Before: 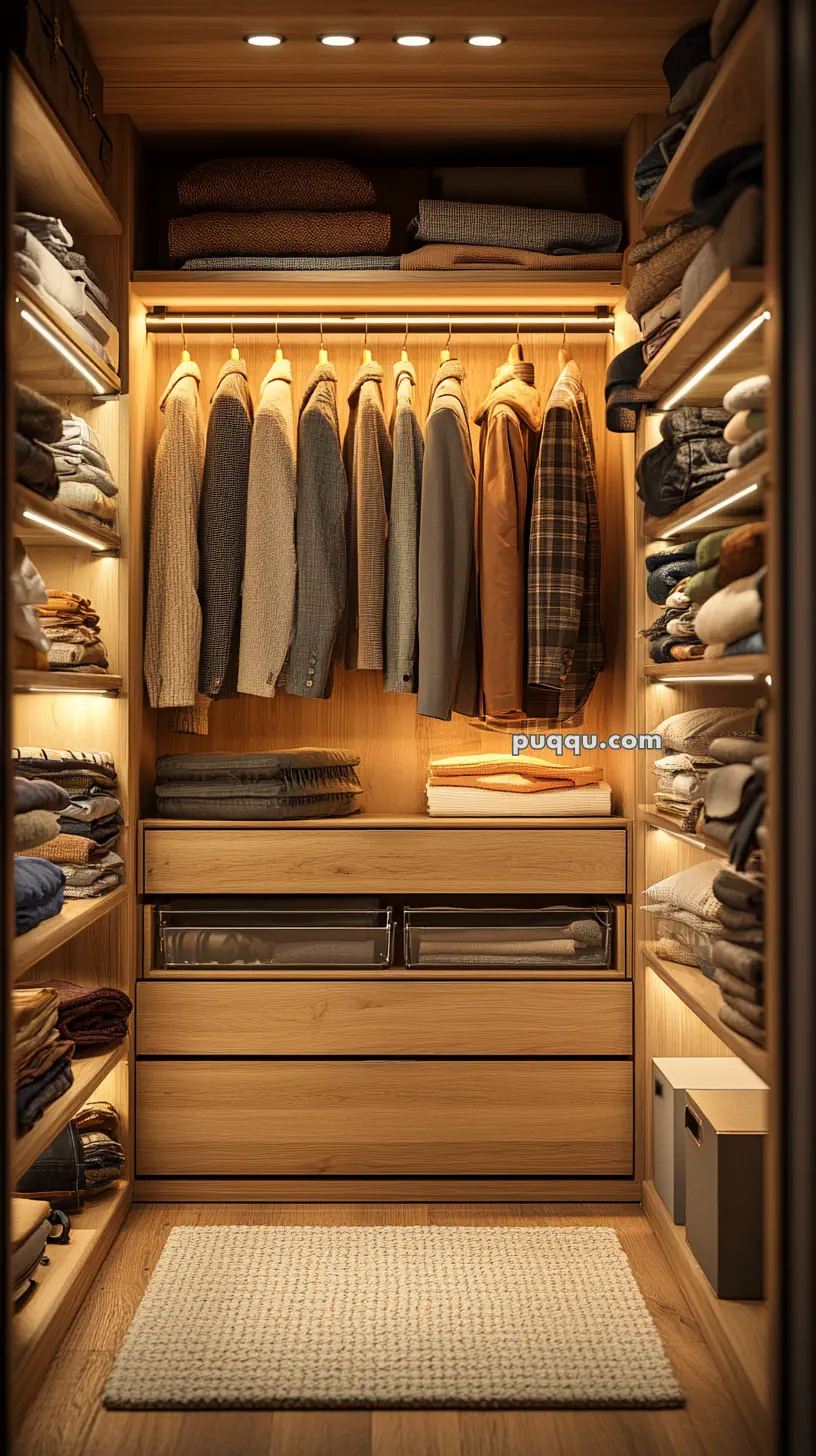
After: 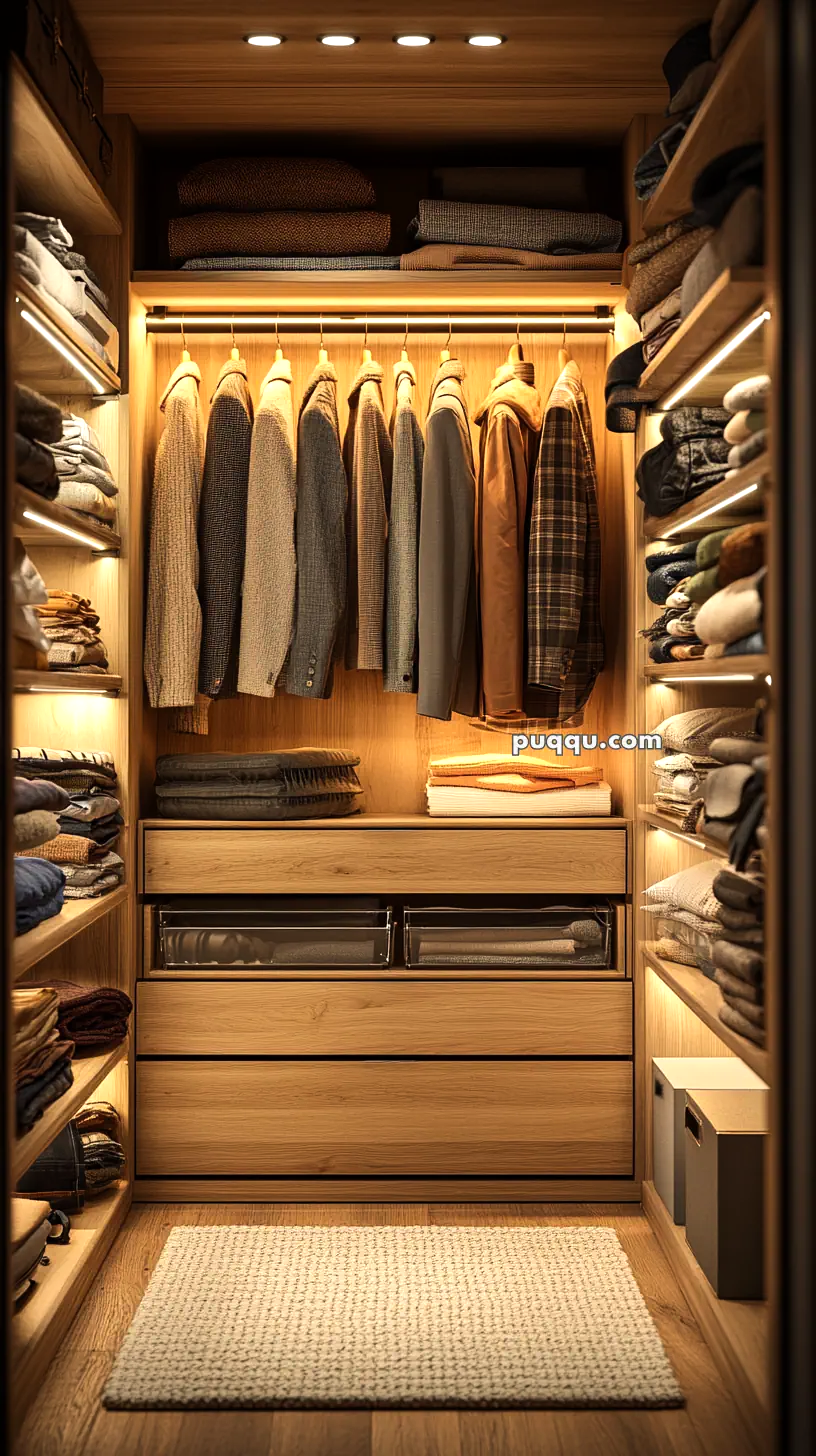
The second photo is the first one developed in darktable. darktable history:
tone equalizer: -8 EV -0.425 EV, -7 EV -0.388 EV, -6 EV -0.3 EV, -5 EV -0.26 EV, -3 EV 0.187 EV, -2 EV 0.355 EV, -1 EV 0.403 EV, +0 EV 0.416 EV, edges refinement/feathering 500, mask exposure compensation -1.57 EV, preserve details no
